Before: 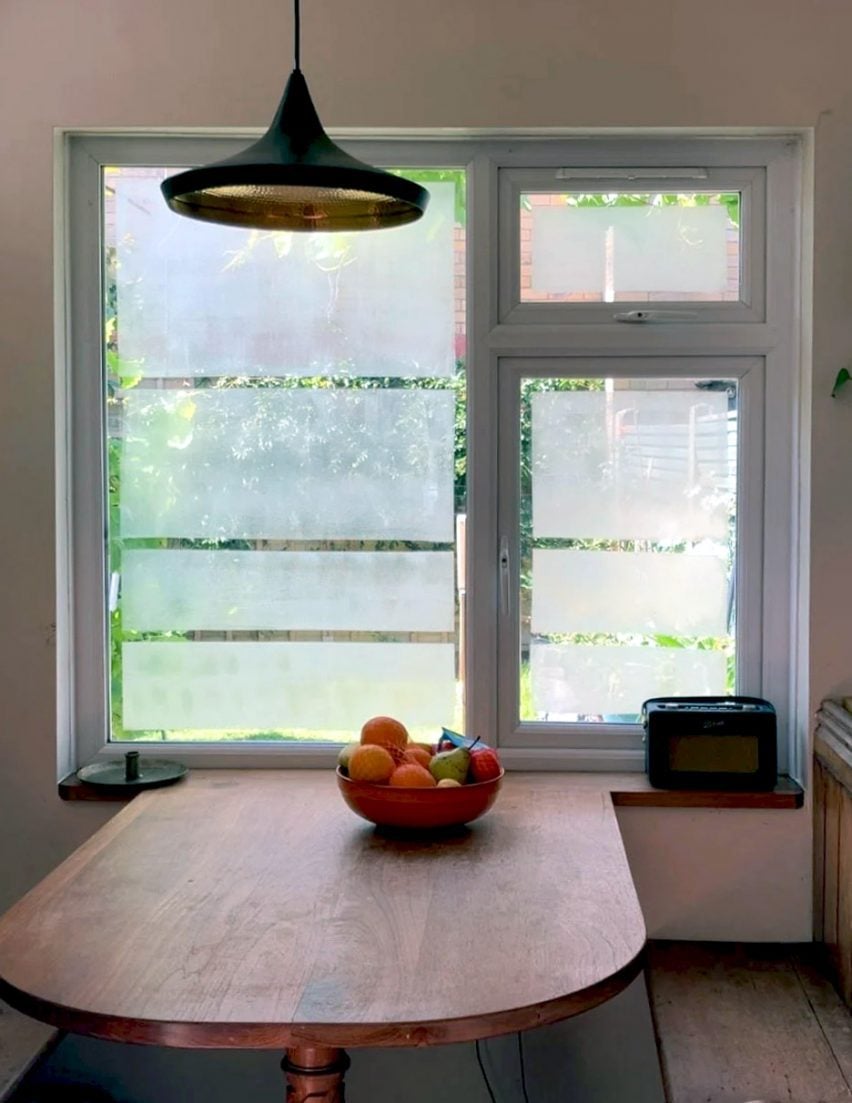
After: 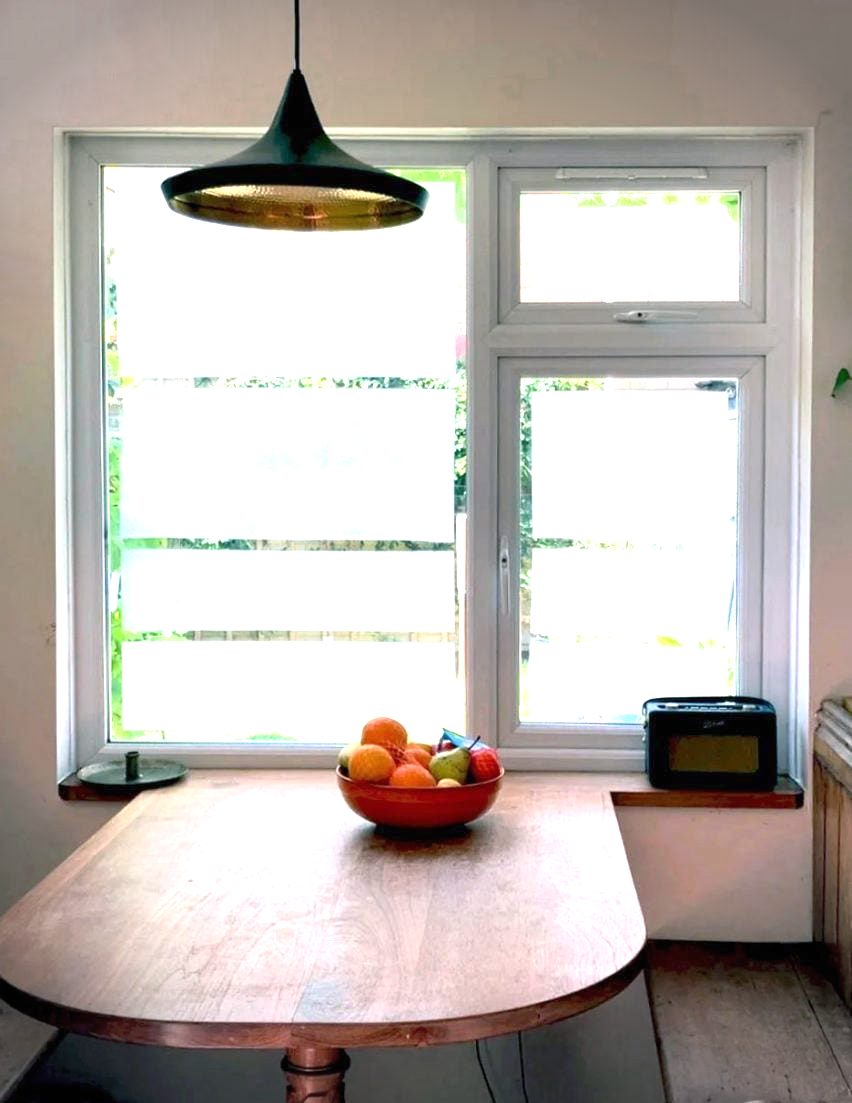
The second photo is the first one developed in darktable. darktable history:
exposure: black level correction 0, exposure 1.284 EV, compensate highlight preservation false
vignetting: fall-off radius 32.51%
